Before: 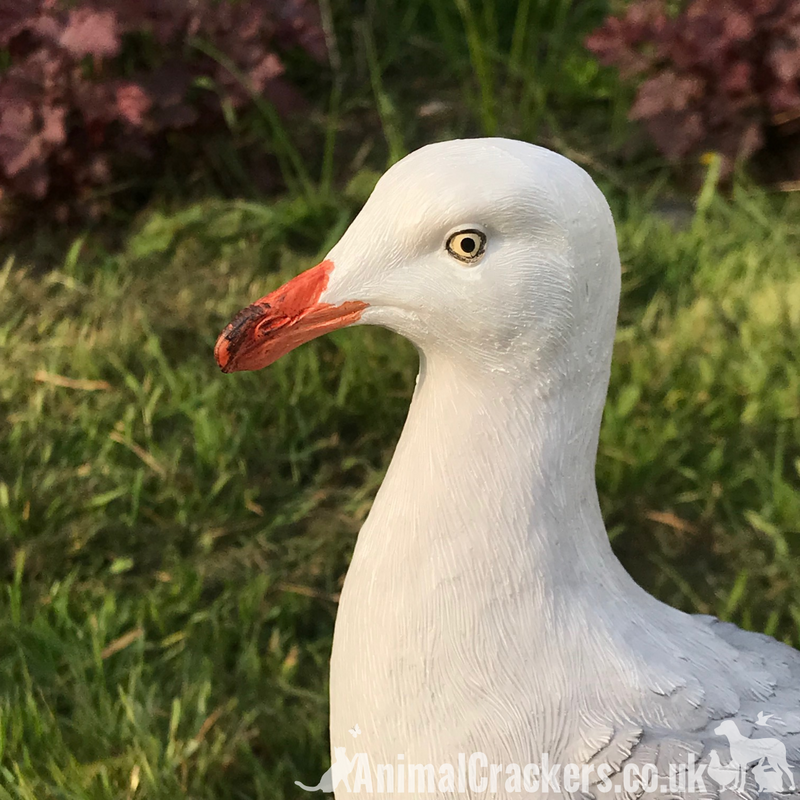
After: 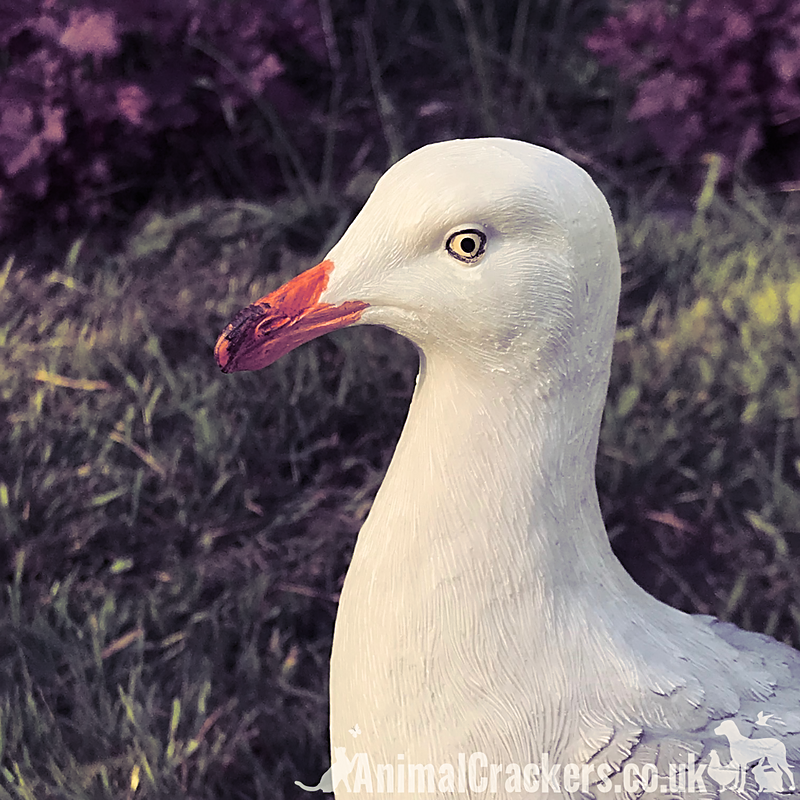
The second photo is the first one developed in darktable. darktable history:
sharpen: on, module defaults
split-toning: shadows › hue 255.6°, shadows › saturation 0.66, highlights › hue 43.2°, highlights › saturation 0.68, balance -50.1
